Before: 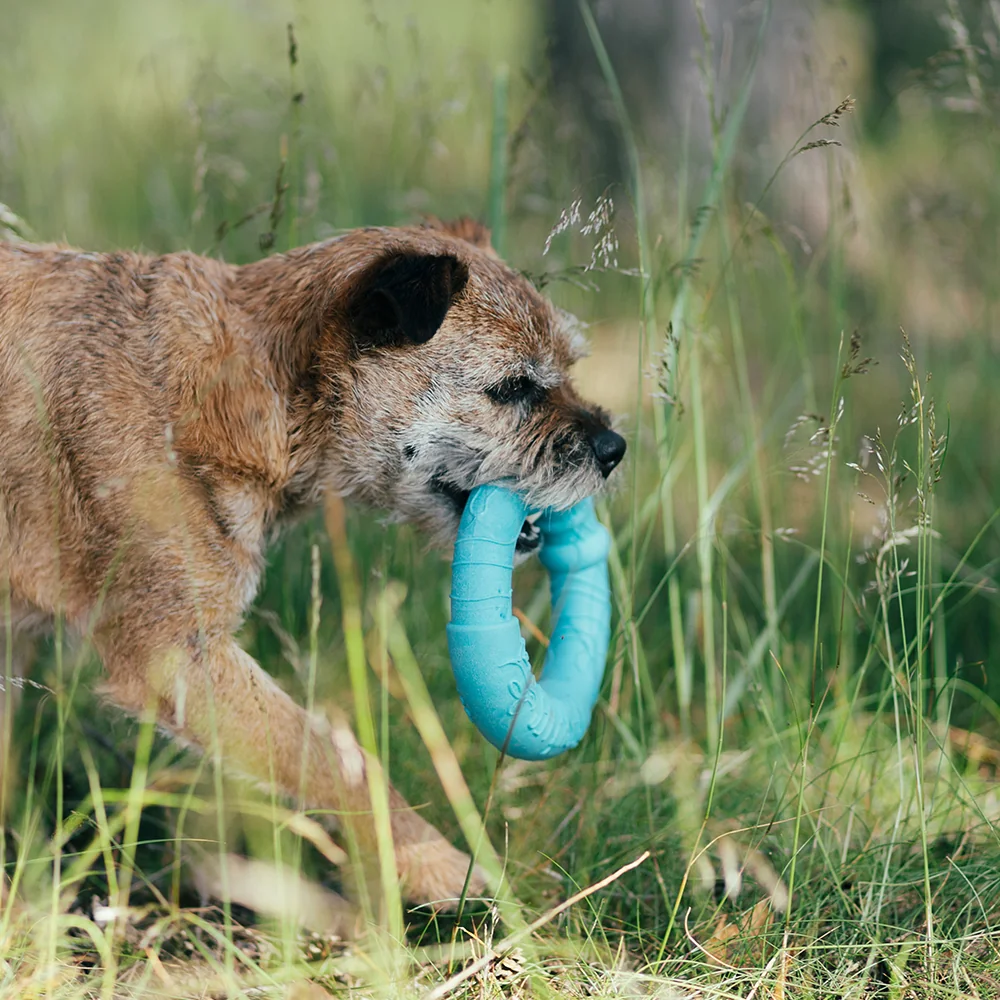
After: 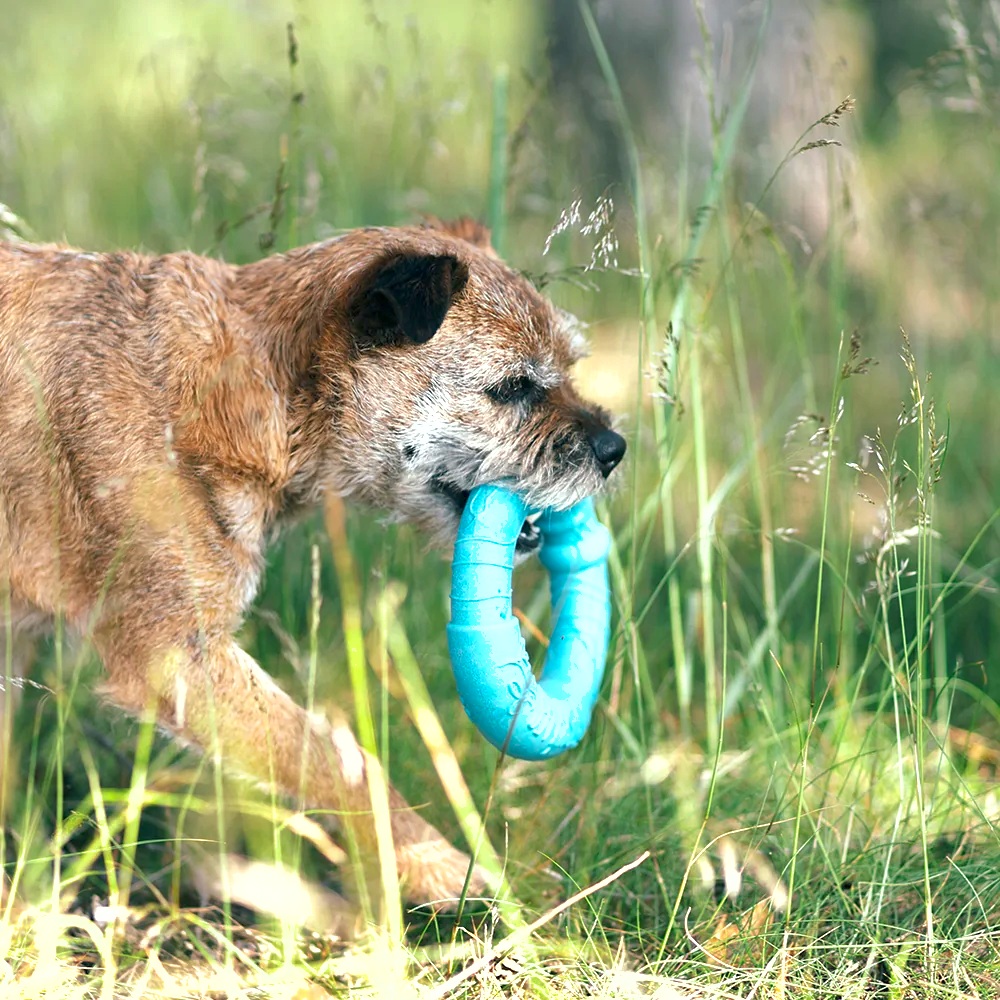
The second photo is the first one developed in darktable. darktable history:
shadows and highlights: on, module defaults
exposure: black level correction 0.001, exposure 0.955 EV, compensate exposure bias true, compensate highlight preservation false
